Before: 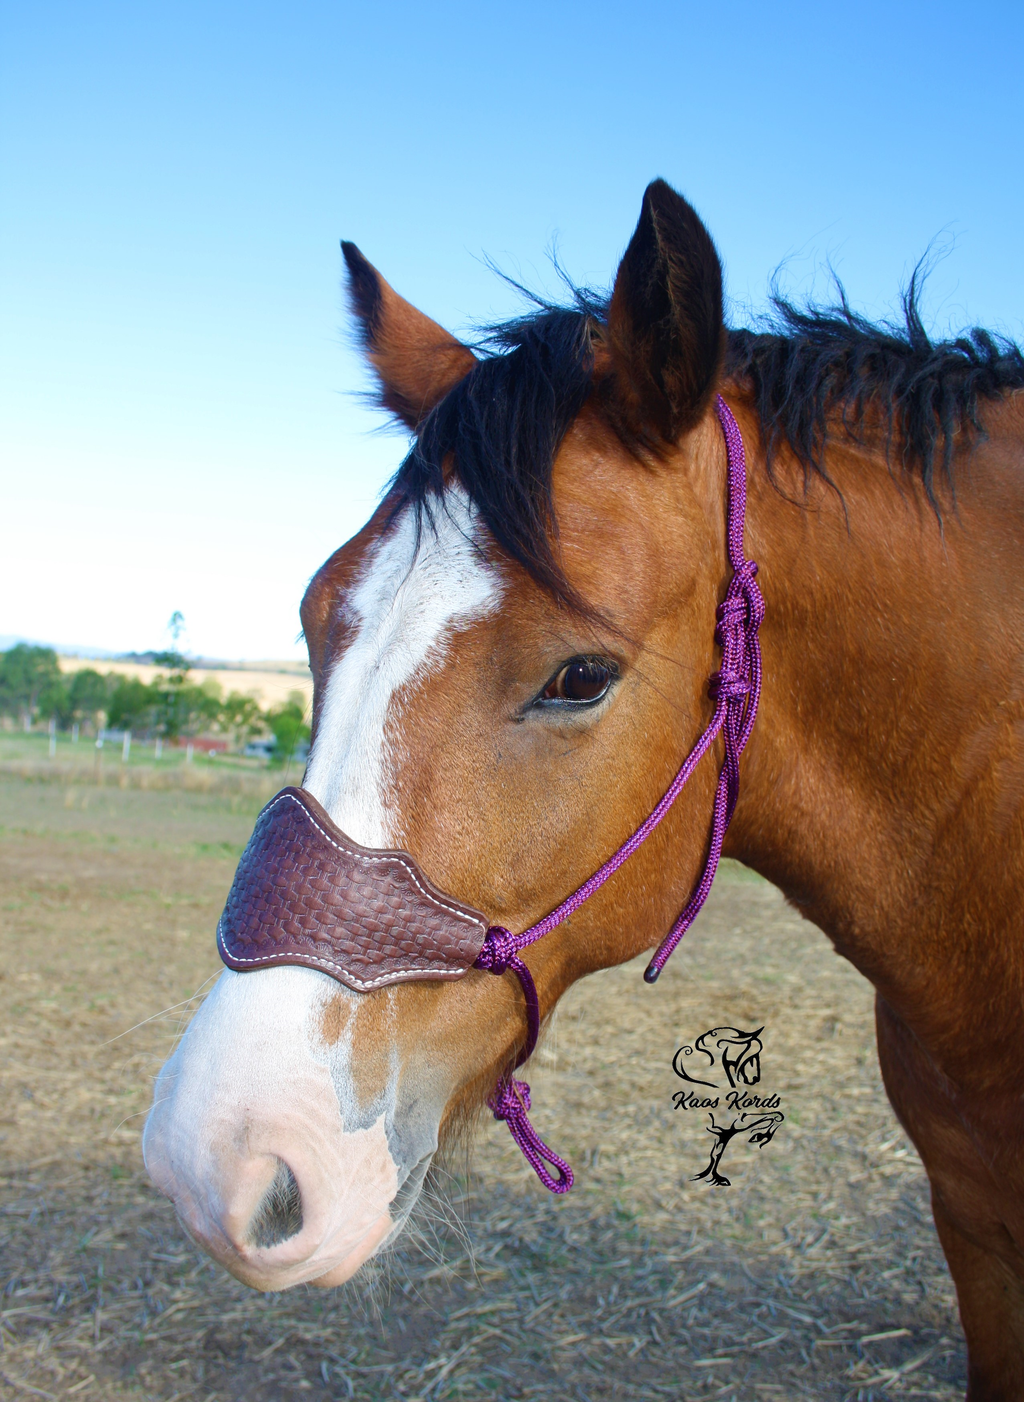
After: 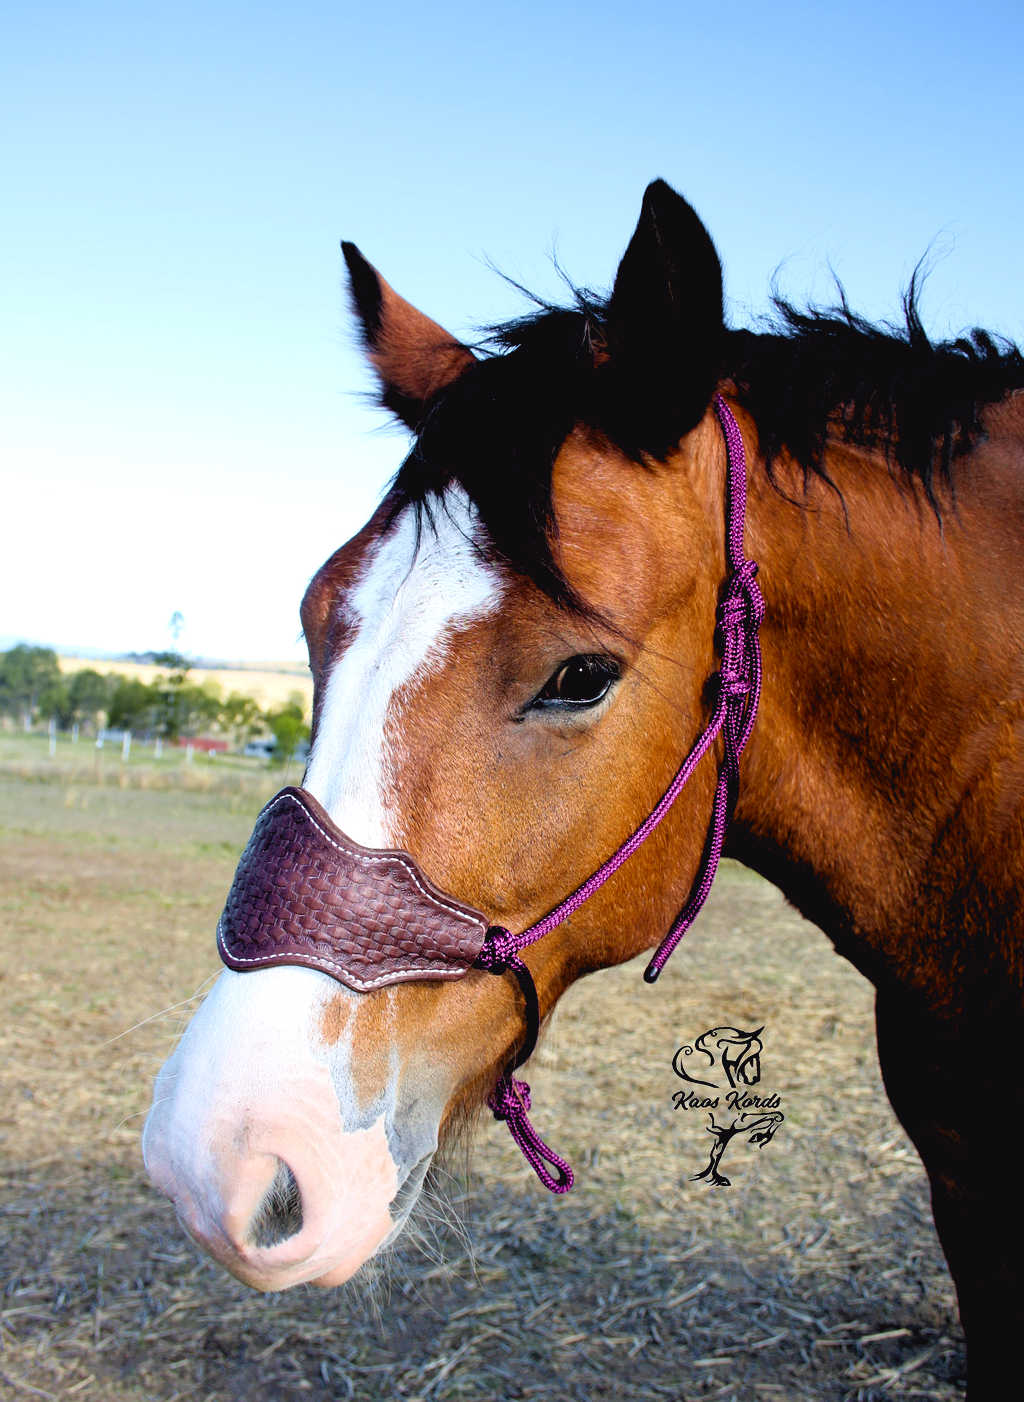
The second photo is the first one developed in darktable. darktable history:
rgb levels: levels [[0.034, 0.472, 0.904], [0, 0.5, 1], [0, 0.5, 1]]
tone curve: curves: ch0 [(0, 0.036) (0.119, 0.115) (0.461, 0.479) (0.715, 0.767) (0.817, 0.865) (1, 0.998)]; ch1 [(0, 0) (0.377, 0.416) (0.44, 0.461) (0.487, 0.49) (0.514, 0.525) (0.538, 0.561) (0.67, 0.713) (1, 1)]; ch2 [(0, 0) (0.38, 0.405) (0.463, 0.445) (0.492, 0.486) (0.529, 0.533) (0.578, 0.59) (0.653, 0.698) (1, 1)], color space Lab, independent channels, preserve colors none
